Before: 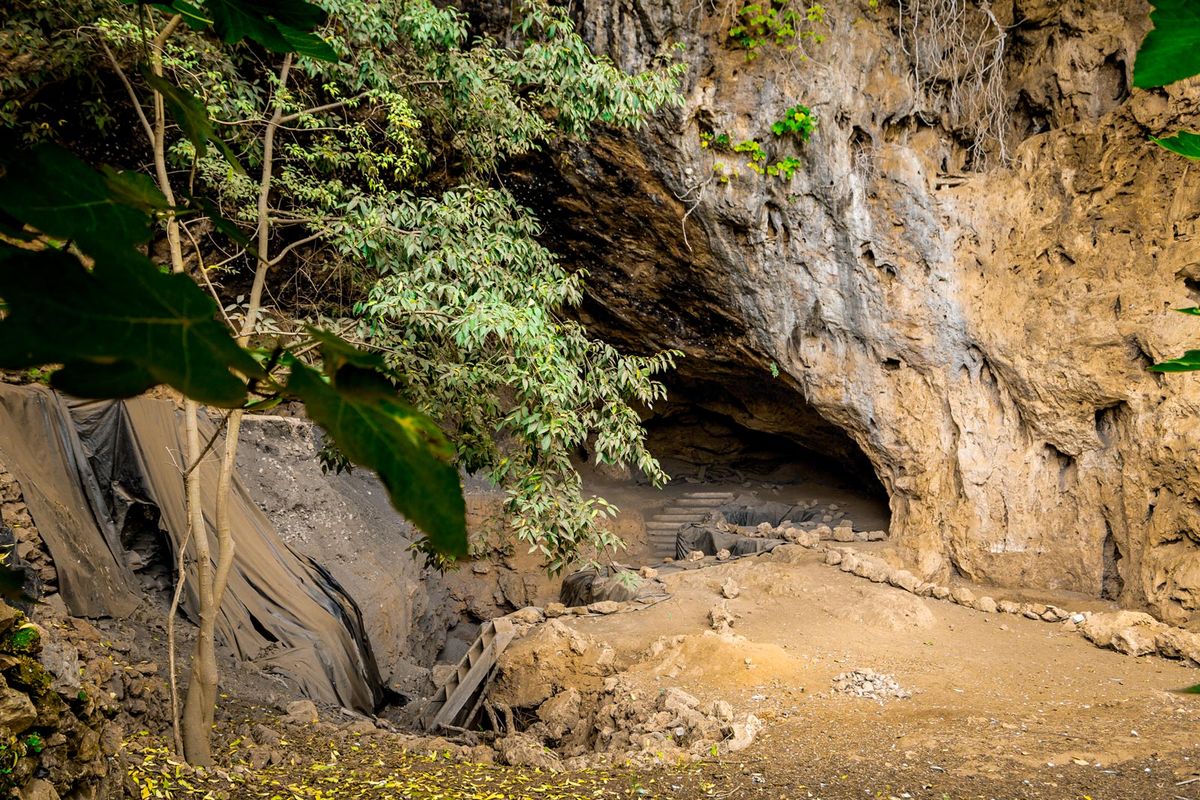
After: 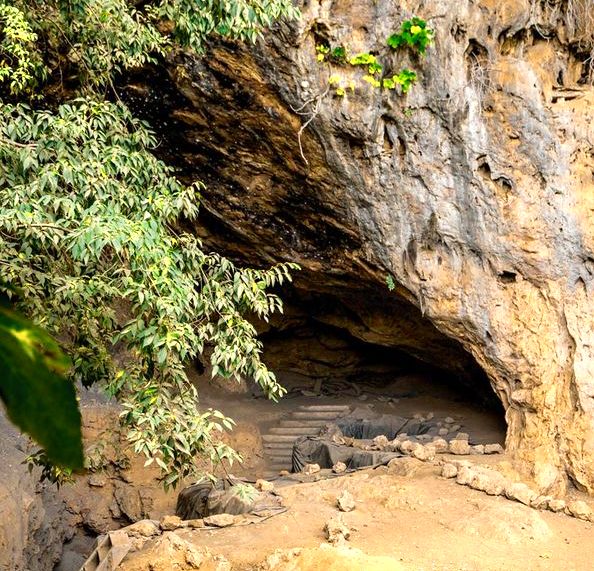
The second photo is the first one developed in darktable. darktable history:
crop: left 32.075%, top 10.976%, right 18.355%, bottom 17.596%
exposure: exposure 0.207 EV, compensate highlight preservation false
color zones: curves: ch0 [(0.004, 0.305) (0.261, 0.623) (0.389, 0.399) (0.708, 0.571) (0.947, 0.34)]; ch1 [(0.025, 0.645) (0.229, 0.584) (0.326, 0.551) (0.484, 0.262) (0.757, 0.643)]
